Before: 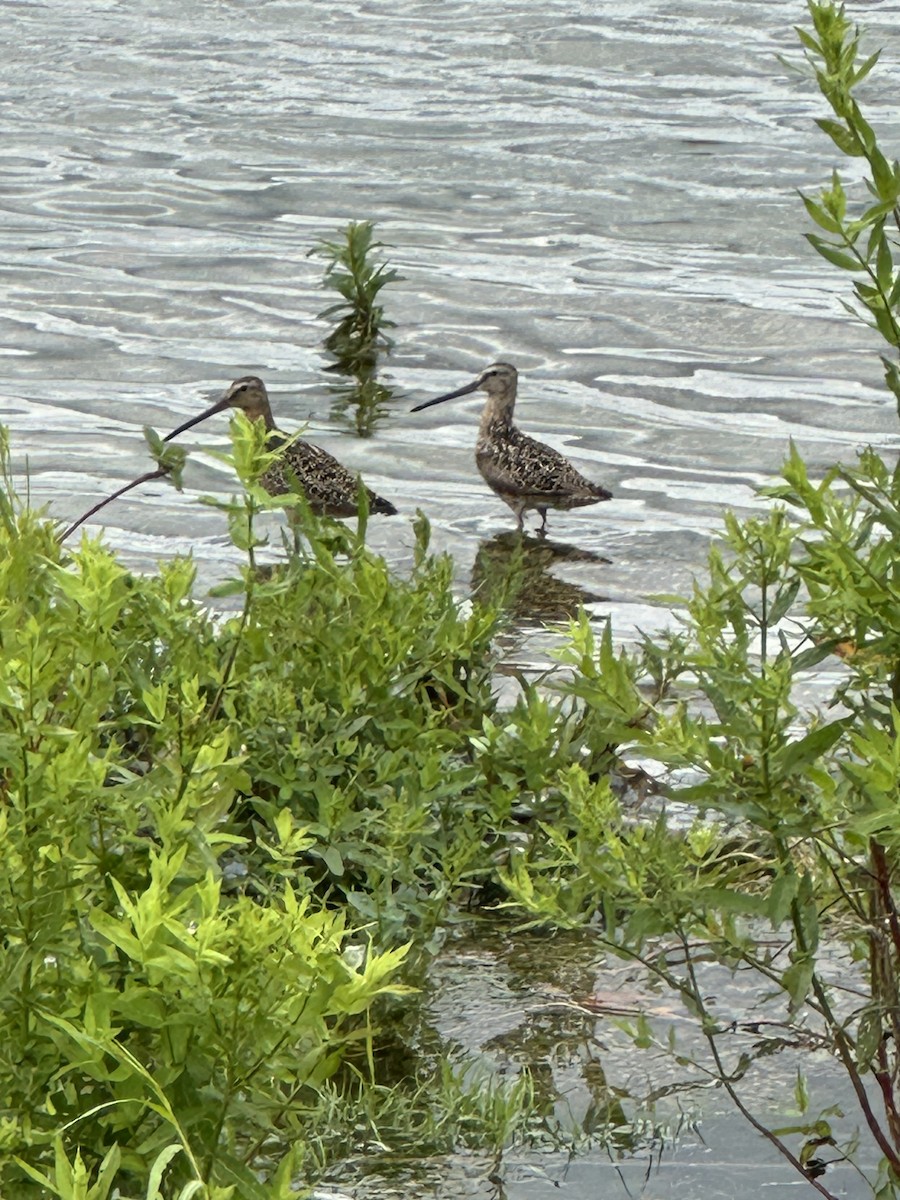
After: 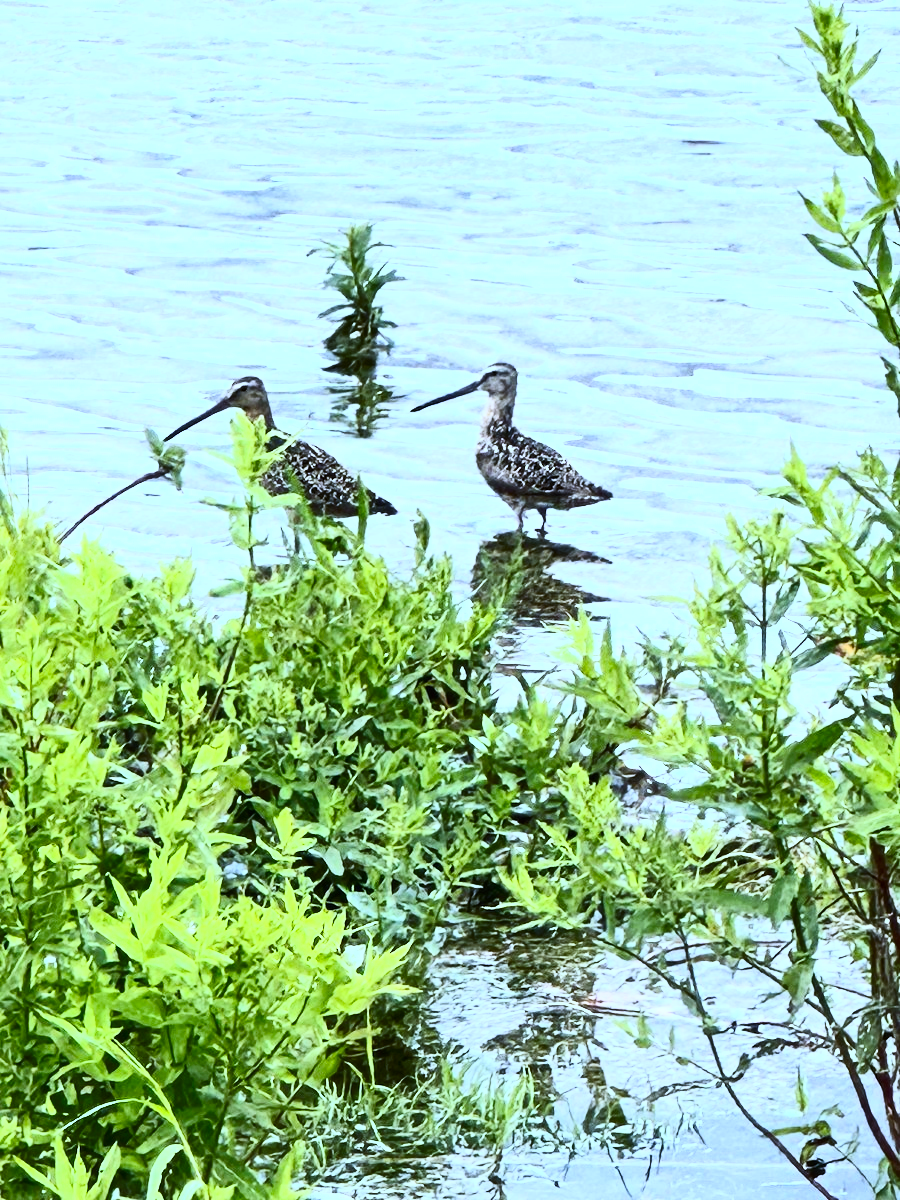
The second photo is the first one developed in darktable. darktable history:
tone curve: curves: ch0 [(0, 0) (0.004, 0.001) (0.133, 0.112) (0.325, 0.362) (0.832, 0.893) (1, 1)], color space Lab, linked channels, preserve colors none
white balance: red 0.871, blue 1.249
contrast brightness saturation: contrast 0.62, brightness 0.34, saturation 0.14
